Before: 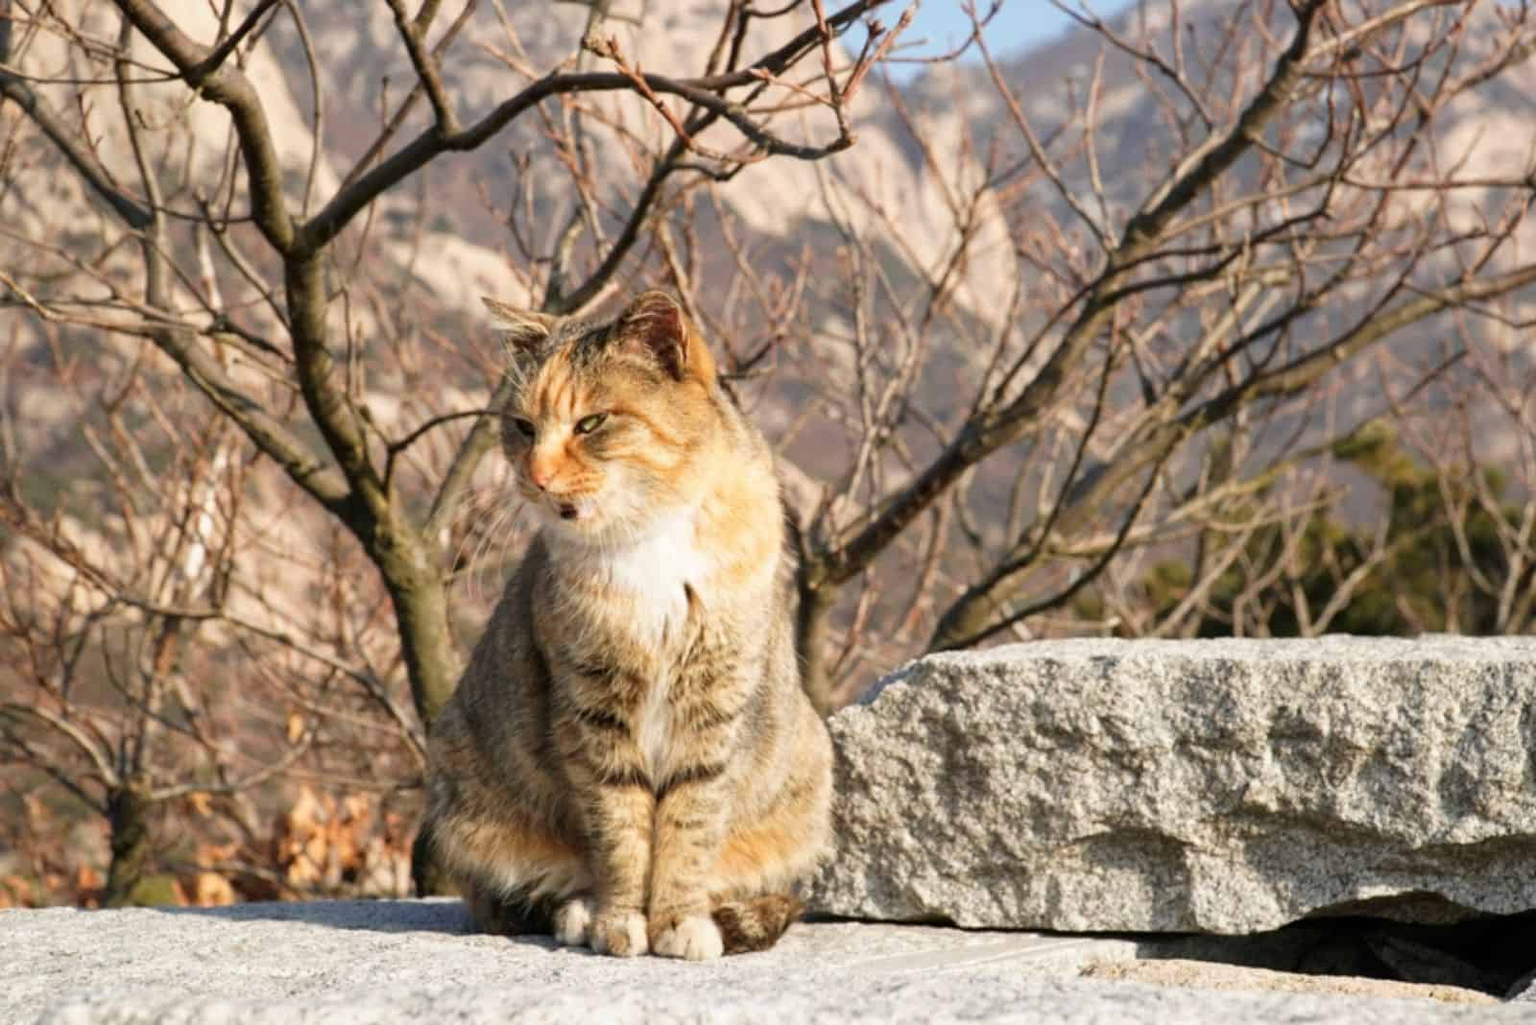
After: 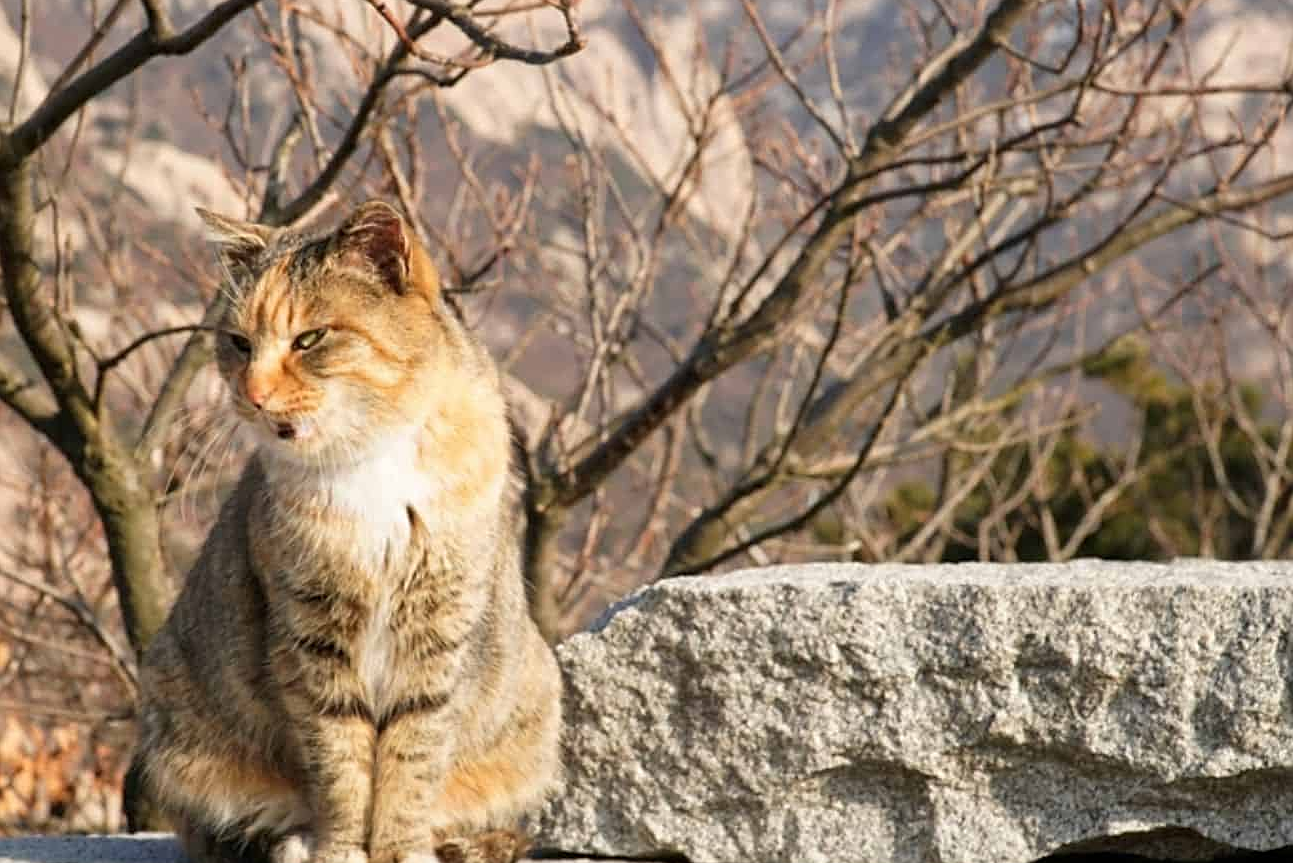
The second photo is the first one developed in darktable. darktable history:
sharpen: on, module defaults
crop: left 19.159%, top 9.58%, bottom 9.58%
